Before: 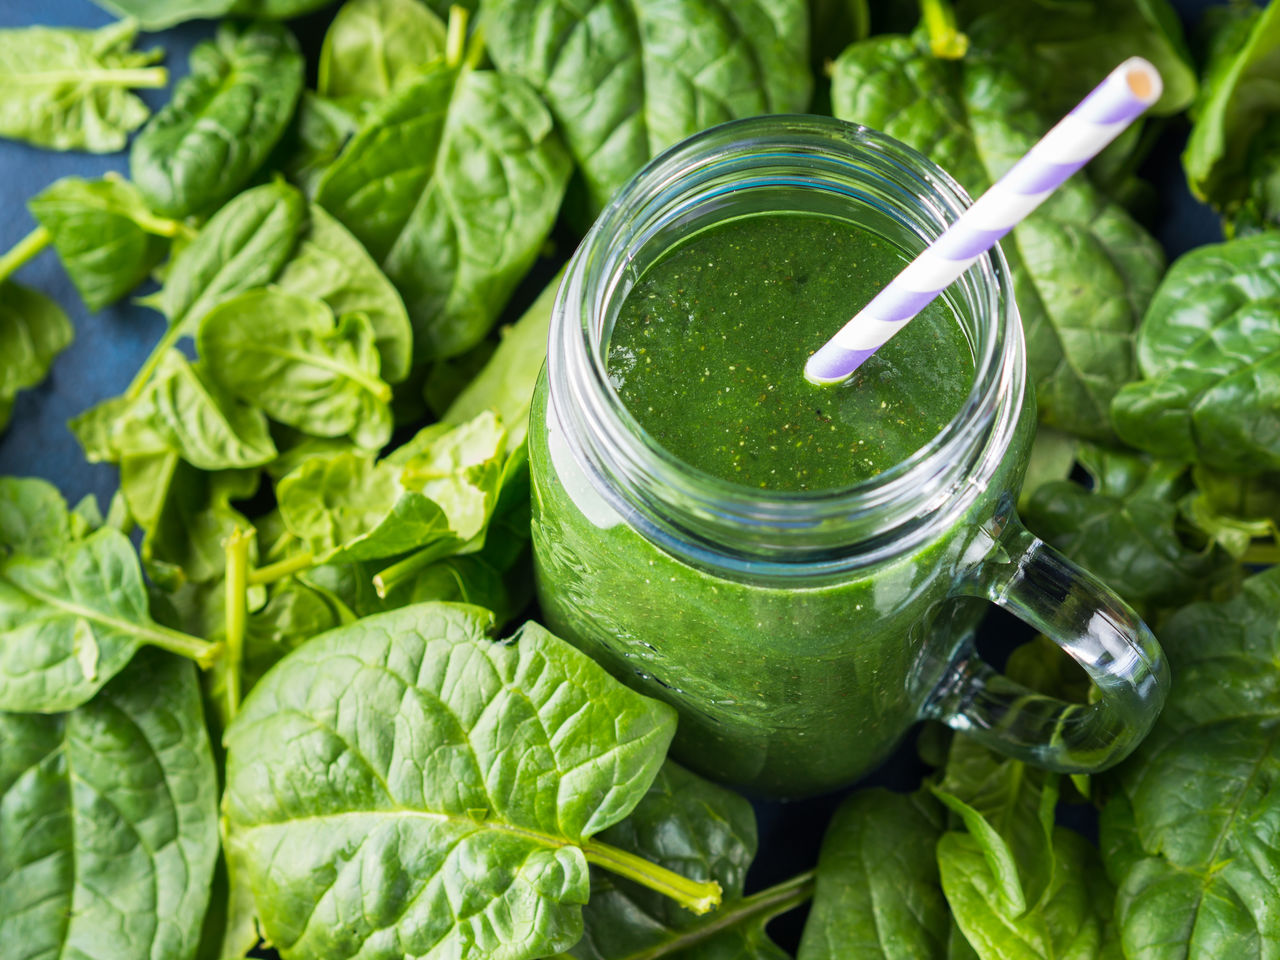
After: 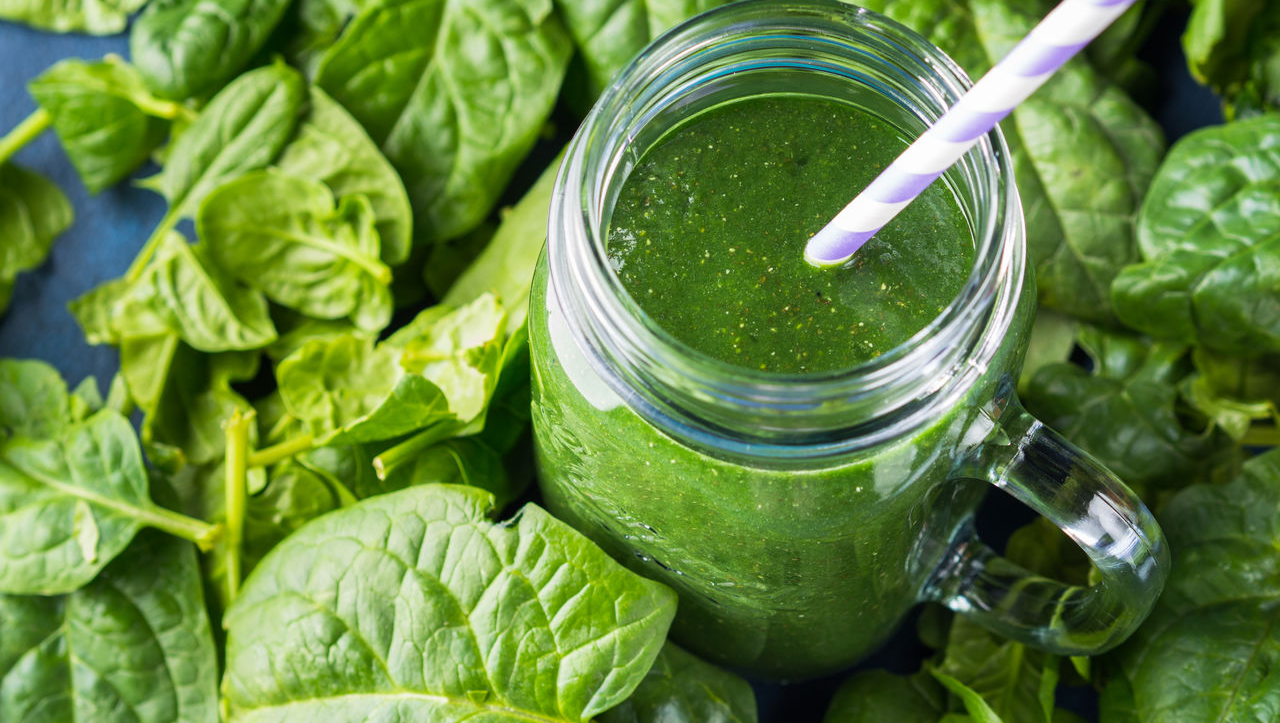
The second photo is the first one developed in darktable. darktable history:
crop and rotate: top 12.373%, bottom 12.213%
